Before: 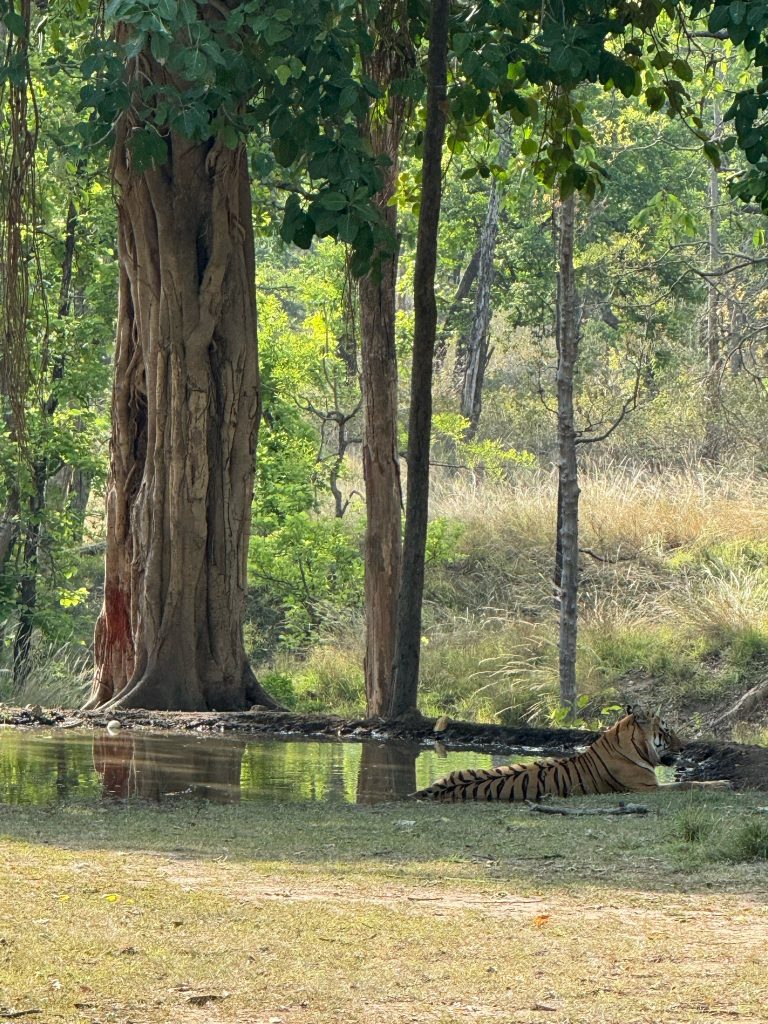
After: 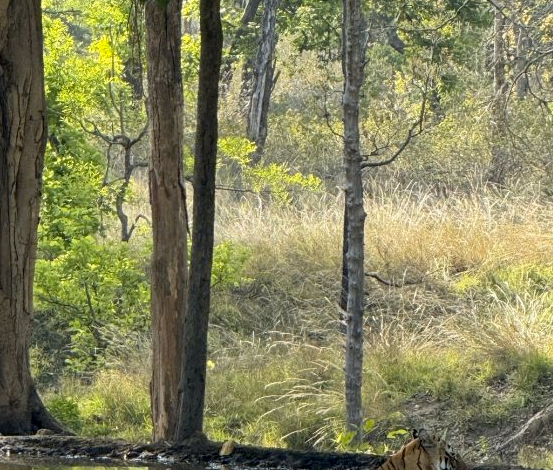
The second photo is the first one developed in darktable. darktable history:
exposure: black level correction 0.005, exposure 0.014 EV, compensate highlight preservation false
color contrast: green-magenta contrast 0.8, blue-yellow contrast 1.1, unbound 0
crop and rotate: left 27.938%, top 27.046%, bottom 27.046%
local contrast: mode bilateral grid, contrast 100, coarseness 100, detail 91%, midtone range 0.2
